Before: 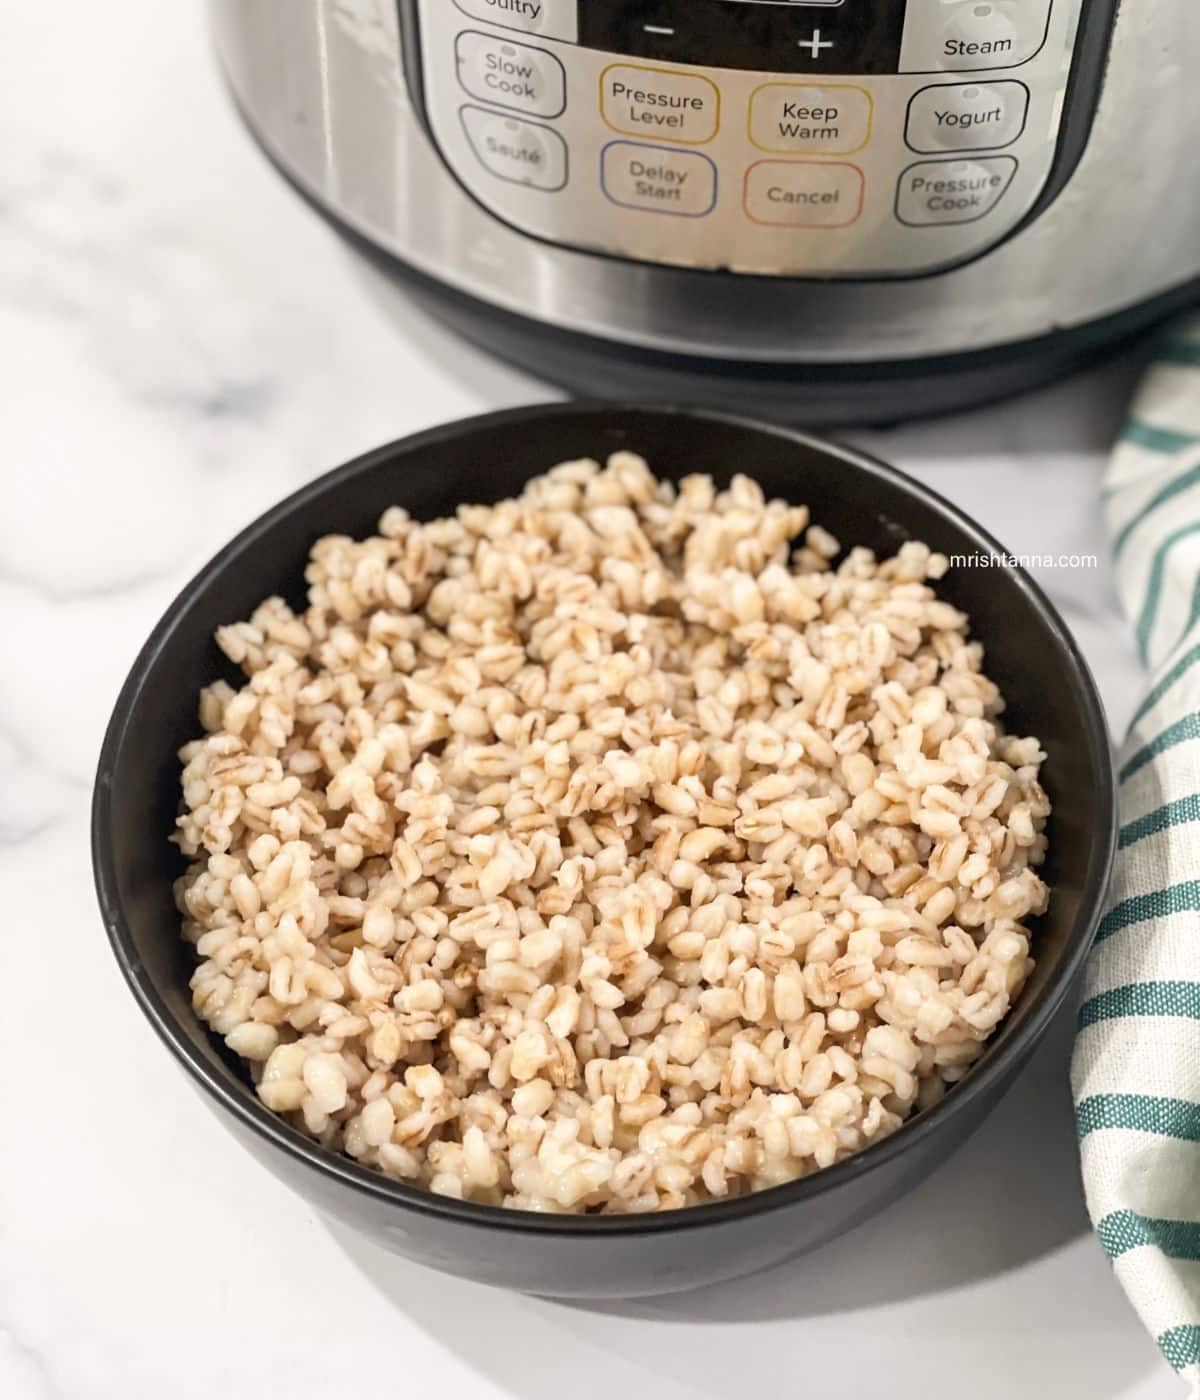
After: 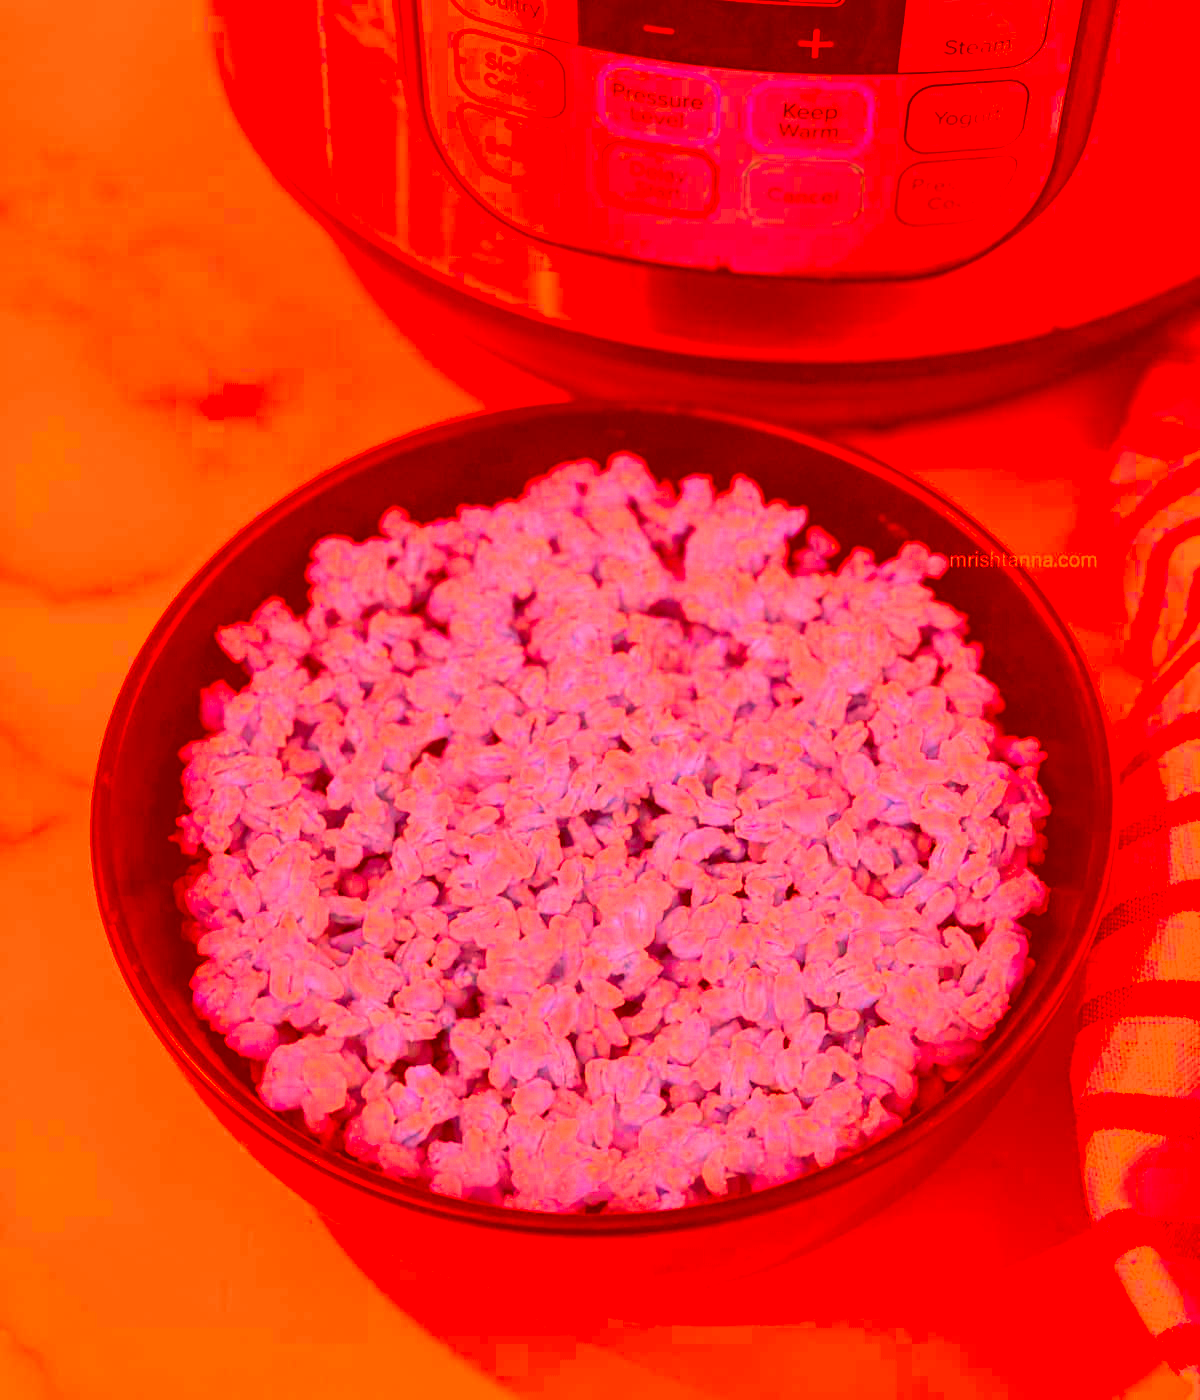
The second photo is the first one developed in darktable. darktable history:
color correction: highlights a* -39.37, highlights b* -39.52, shadows a* -39.68, shadows b* -39.59, saturation -2.95
